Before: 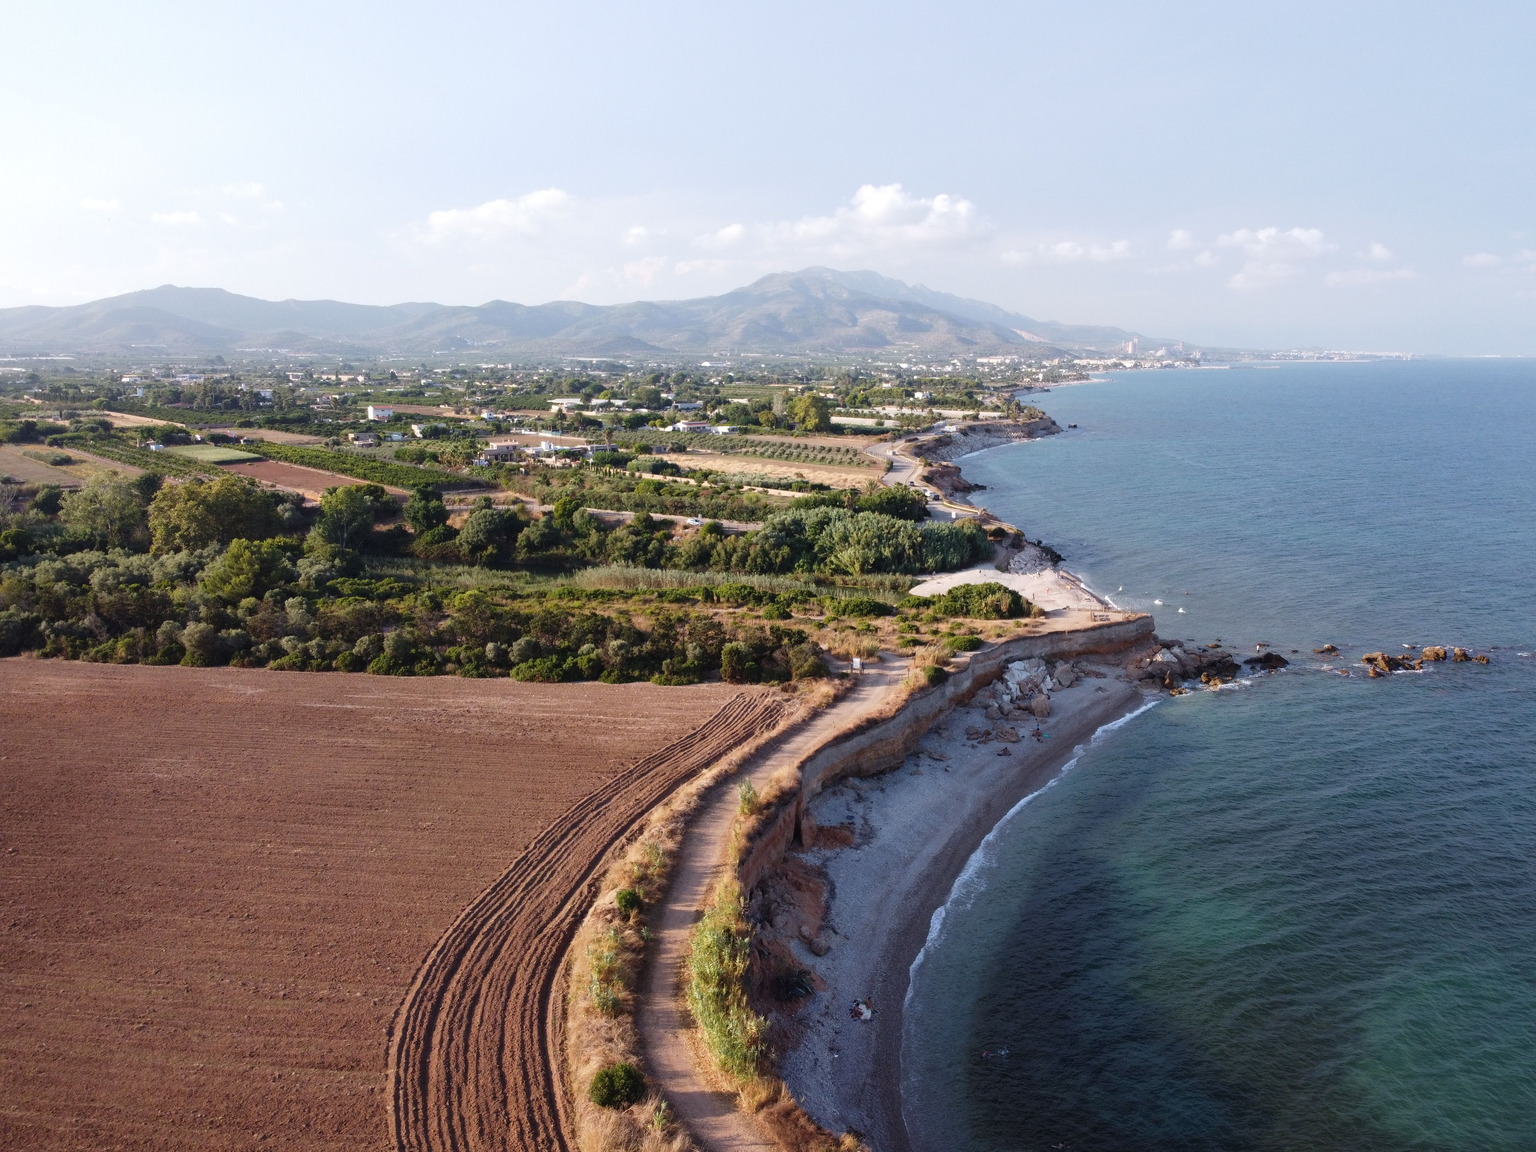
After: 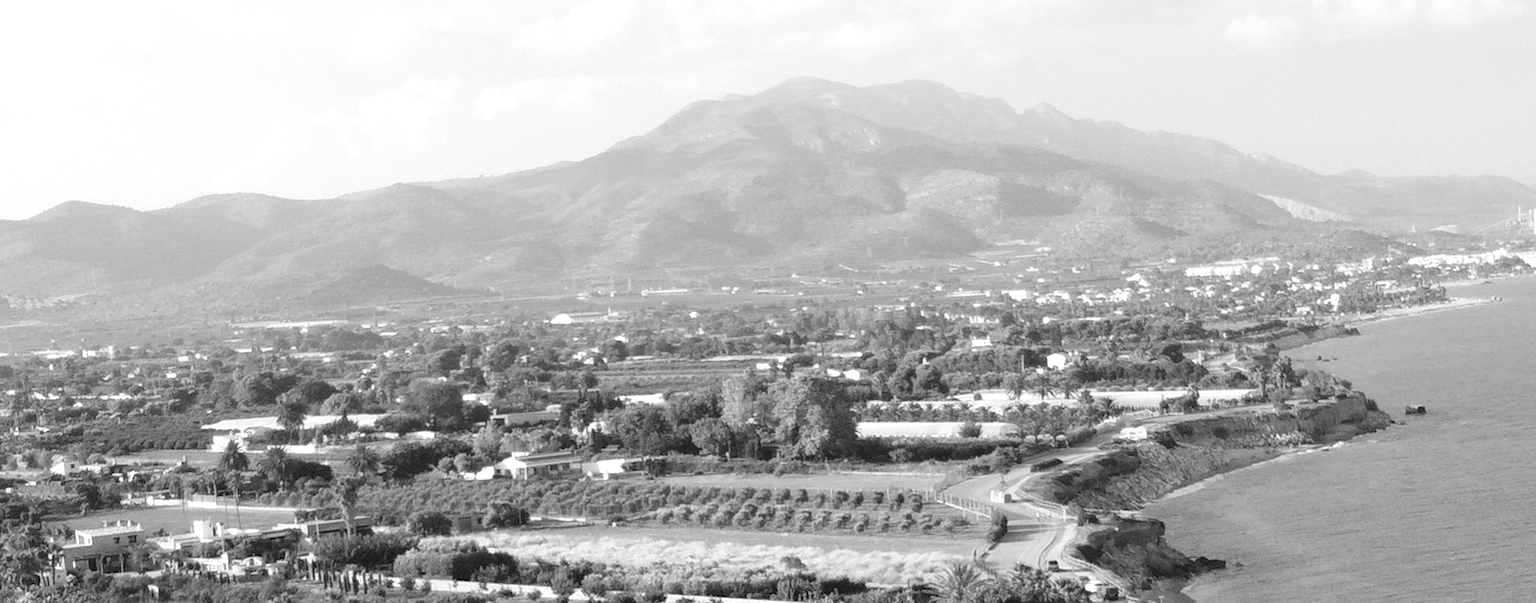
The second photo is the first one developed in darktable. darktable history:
monochrome: a -92.57, b 58.91
crop: left 28.64%, top 16.832%, right 26.637%, bottom 58.055%
exposure: exposure 0.485 EV, compensate highlight preservation false
rotate and perspective: rotation -3.52°, crop left 0.036, crop right 0.964, crop top 0.081, crop bottom 0.919
